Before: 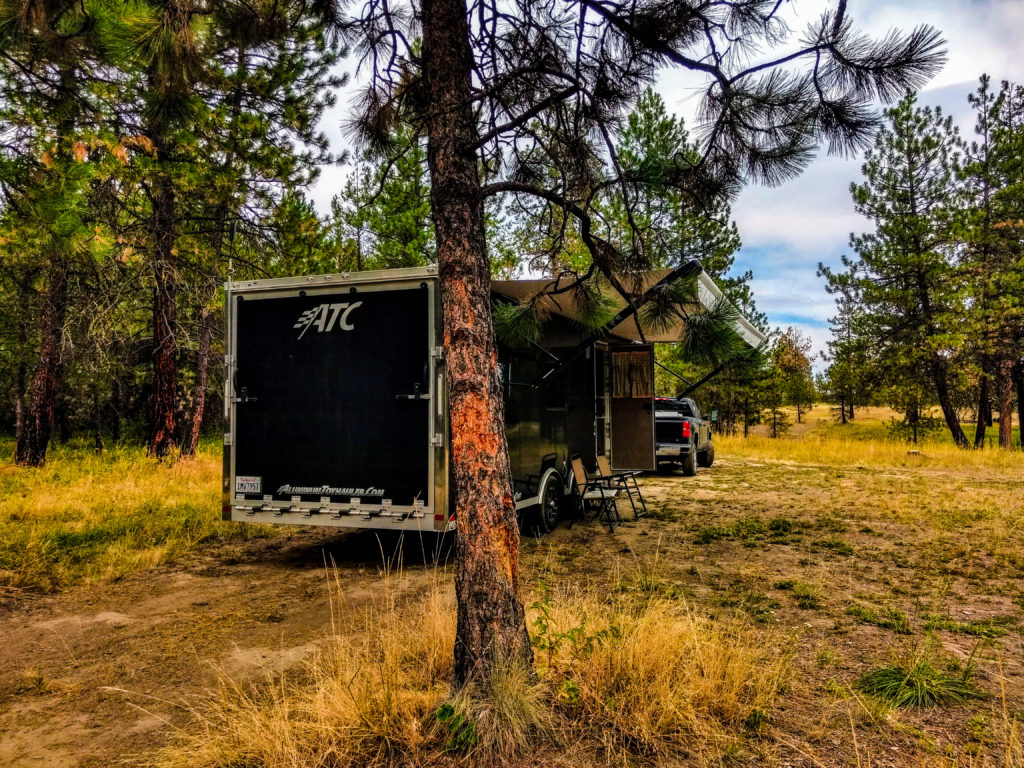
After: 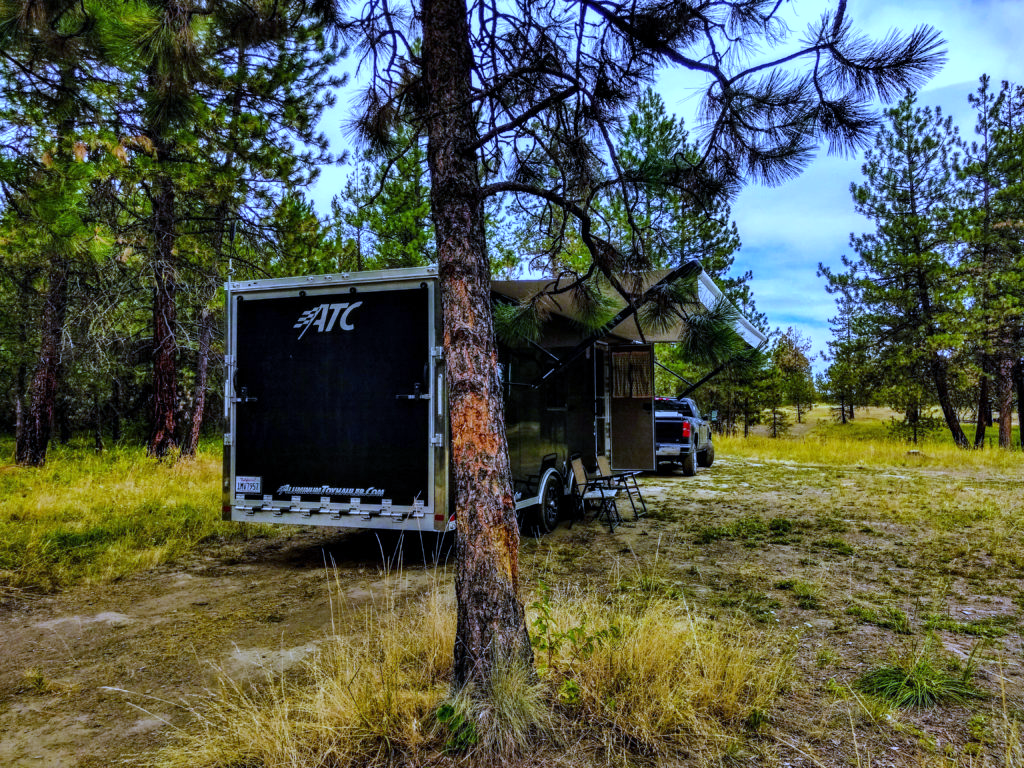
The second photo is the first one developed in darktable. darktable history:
exposure: exposure 0.078 EV, compensate highlight preservation false
white balance: red 0.766, blue 1.537
